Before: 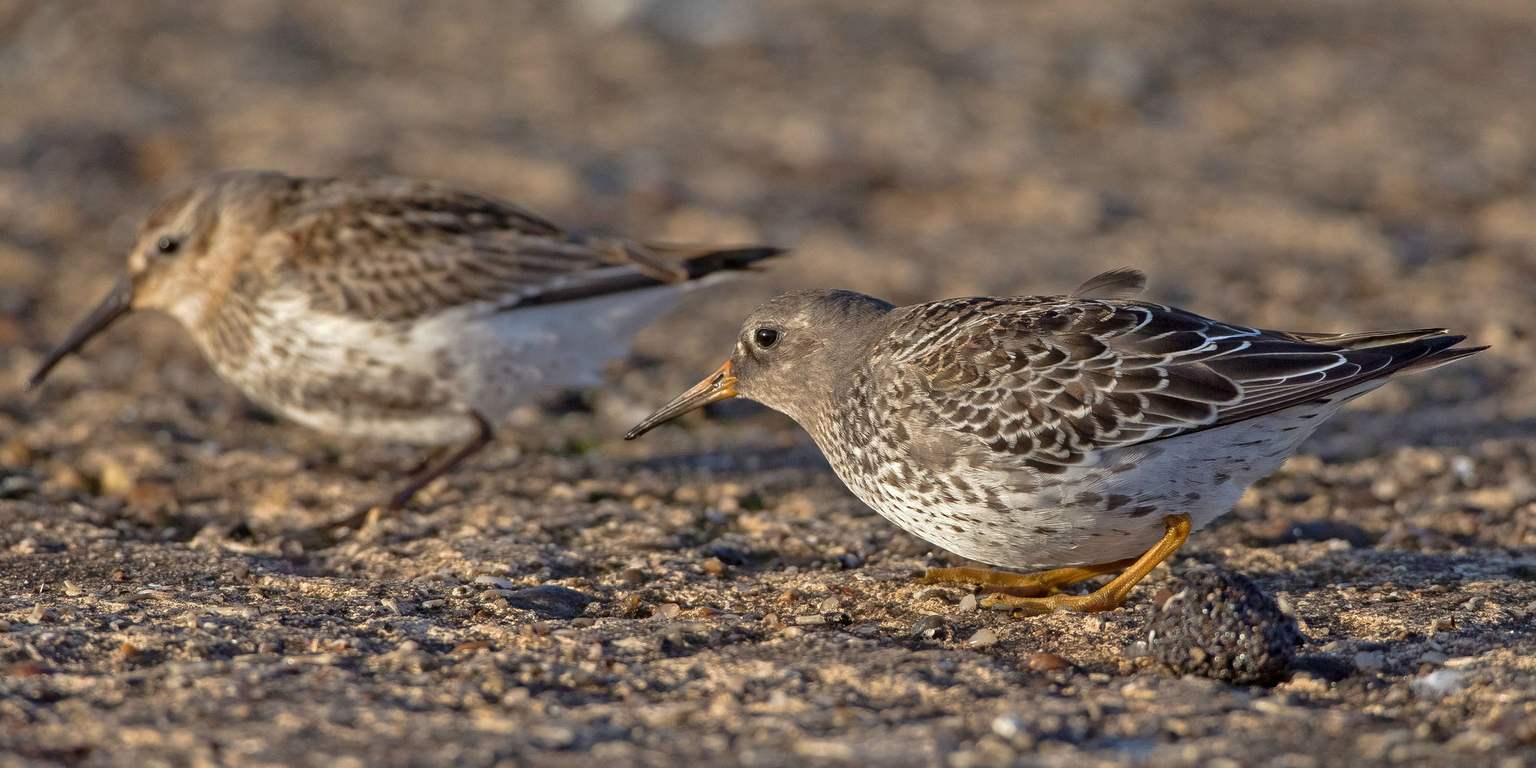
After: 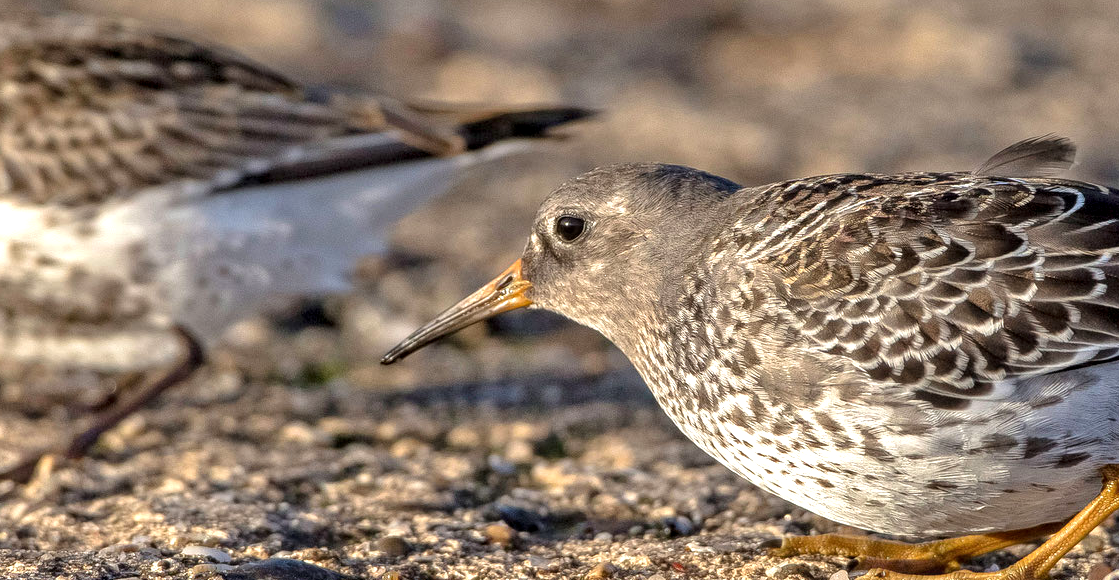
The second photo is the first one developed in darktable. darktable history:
tone equalizer: -8 EV -0.717 EV, -7 EV -0.67 EV, -6 EV -0.585 EV, -5 EV -0.368 EV, -3 EV 0.373 EV, -2 EV 0.6 EV, -1 EV 0.674 EV, +0 EV 0.725 EV
local contrast: on, module defaults
crop and rotate: left 22.1%, top 21.68%, right 23.23%, bottom 21.606%
